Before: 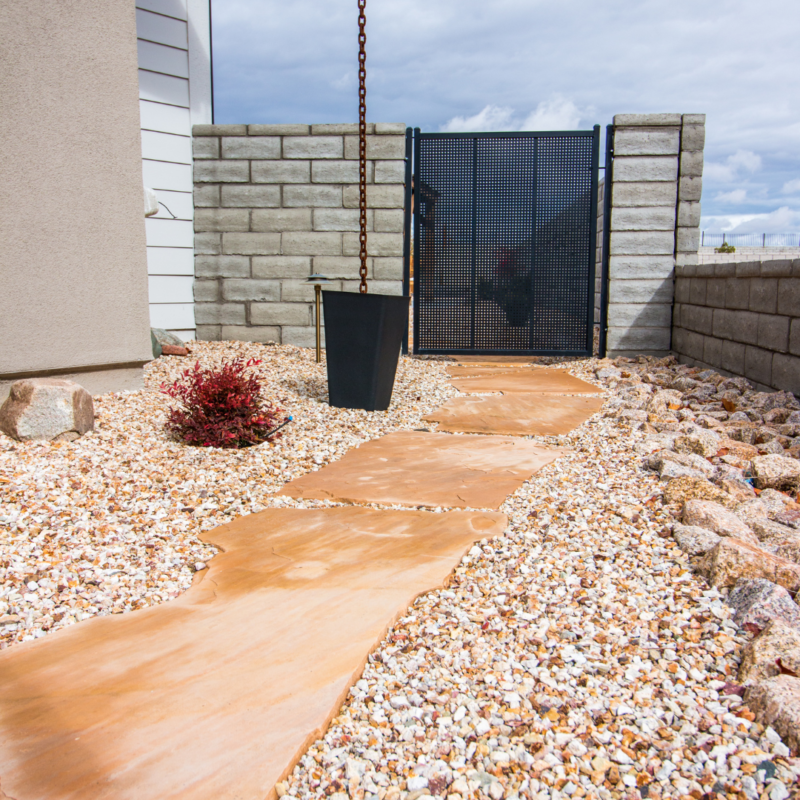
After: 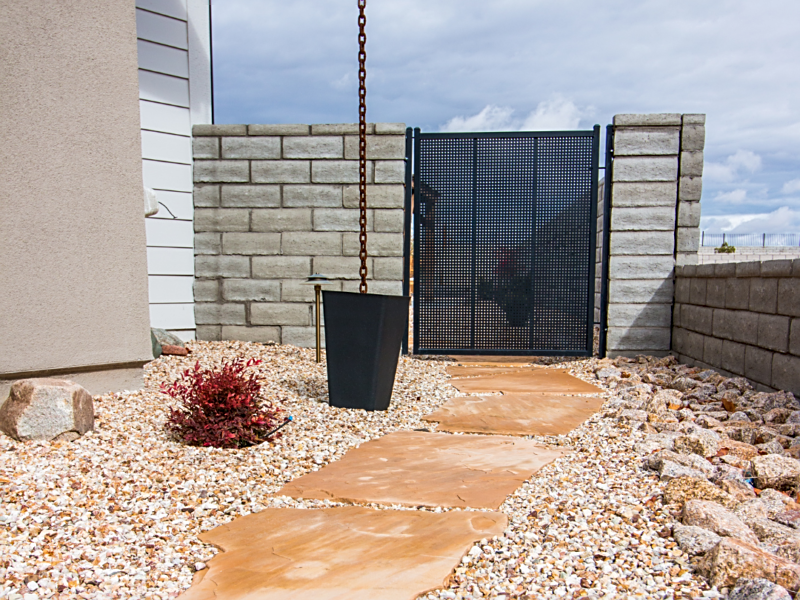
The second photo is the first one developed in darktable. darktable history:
tone equalizer: -7 EV 0.18 EV, -6 EV 0.12 EV, -5 EV 0.08 EV, -4 EV 0.04 EV, -2 EV -0.02 EV, -1 EV -0.04 EV, +0 EV -0.06 EV, luminance estimator HSV value / RGB max
sharpen: on, module defaults
crop: bottom 24.967%
